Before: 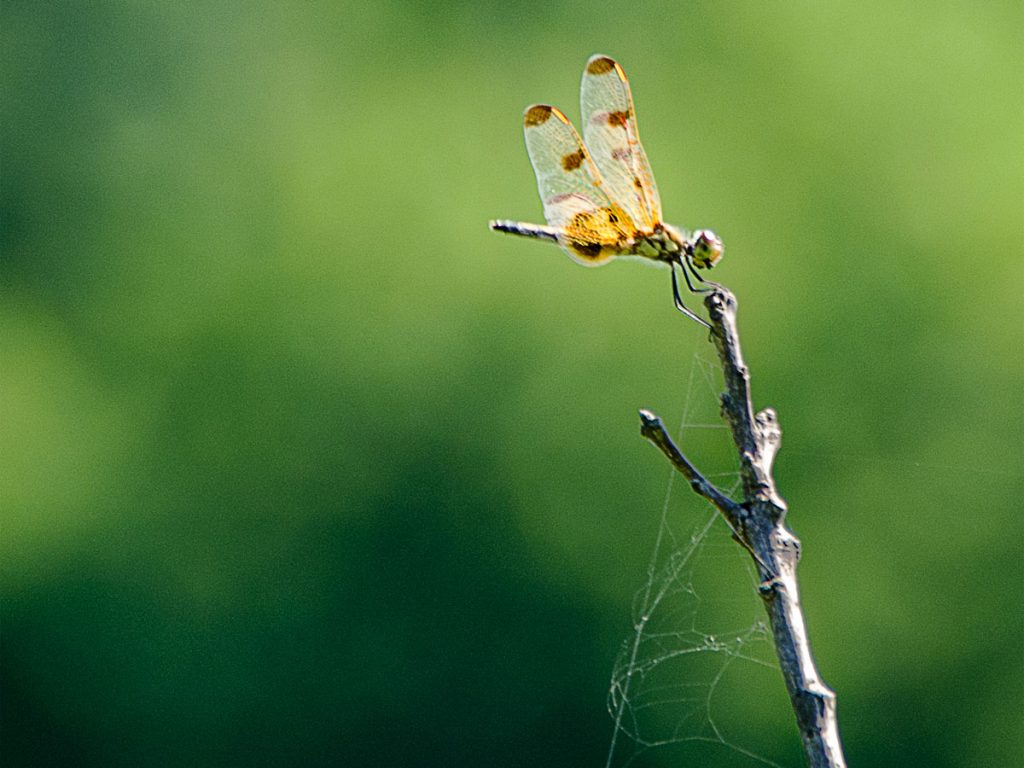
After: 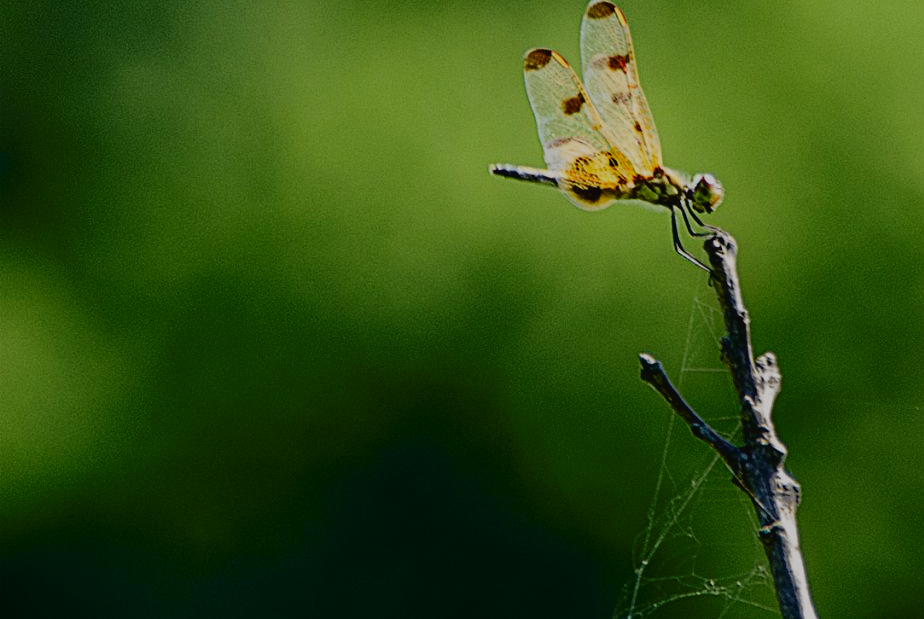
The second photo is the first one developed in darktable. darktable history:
exposure: exposure -1.983 EV, compensate exposure bias true, compensate highlight preservation false
base curve: curves: ch0 [(0, 0) (0.028, 0.03) (0.121, 0.232) (0.46, 0.748) (0.859, 0.968) (1, 1)], preserve colors none
crop: top 7.41%, right 9.726%, bottom 11.971%
tone curve: curves: ch0 [(0, 0.024) (0.049, 0.038) (0.176, 0.162) (0.33, 0.331) (0.432, 0.475) (0.601, 0.665) (0.843, 0.876) (1, 1)]; ch1 [(0, 0) (0.339, 0.358) (0.445, 0.439) (0.476, 0.47) (0.504, 0.504) (0.53, 0.511) (0.557, 0.558) (0.627, 0.635) (0.728, 0.746) (1, 1)]; ch2 [(0, 0) (0.327, 0.324) (0.417, 0.44) (0.46, 0.453) (0.502, 0.504) (0.526, 0.52) (0.54, 0.564) (0.606, 0.626) (0.76, 0.75) (1, 1)], color space Lab, independent channels, preserve colors none
